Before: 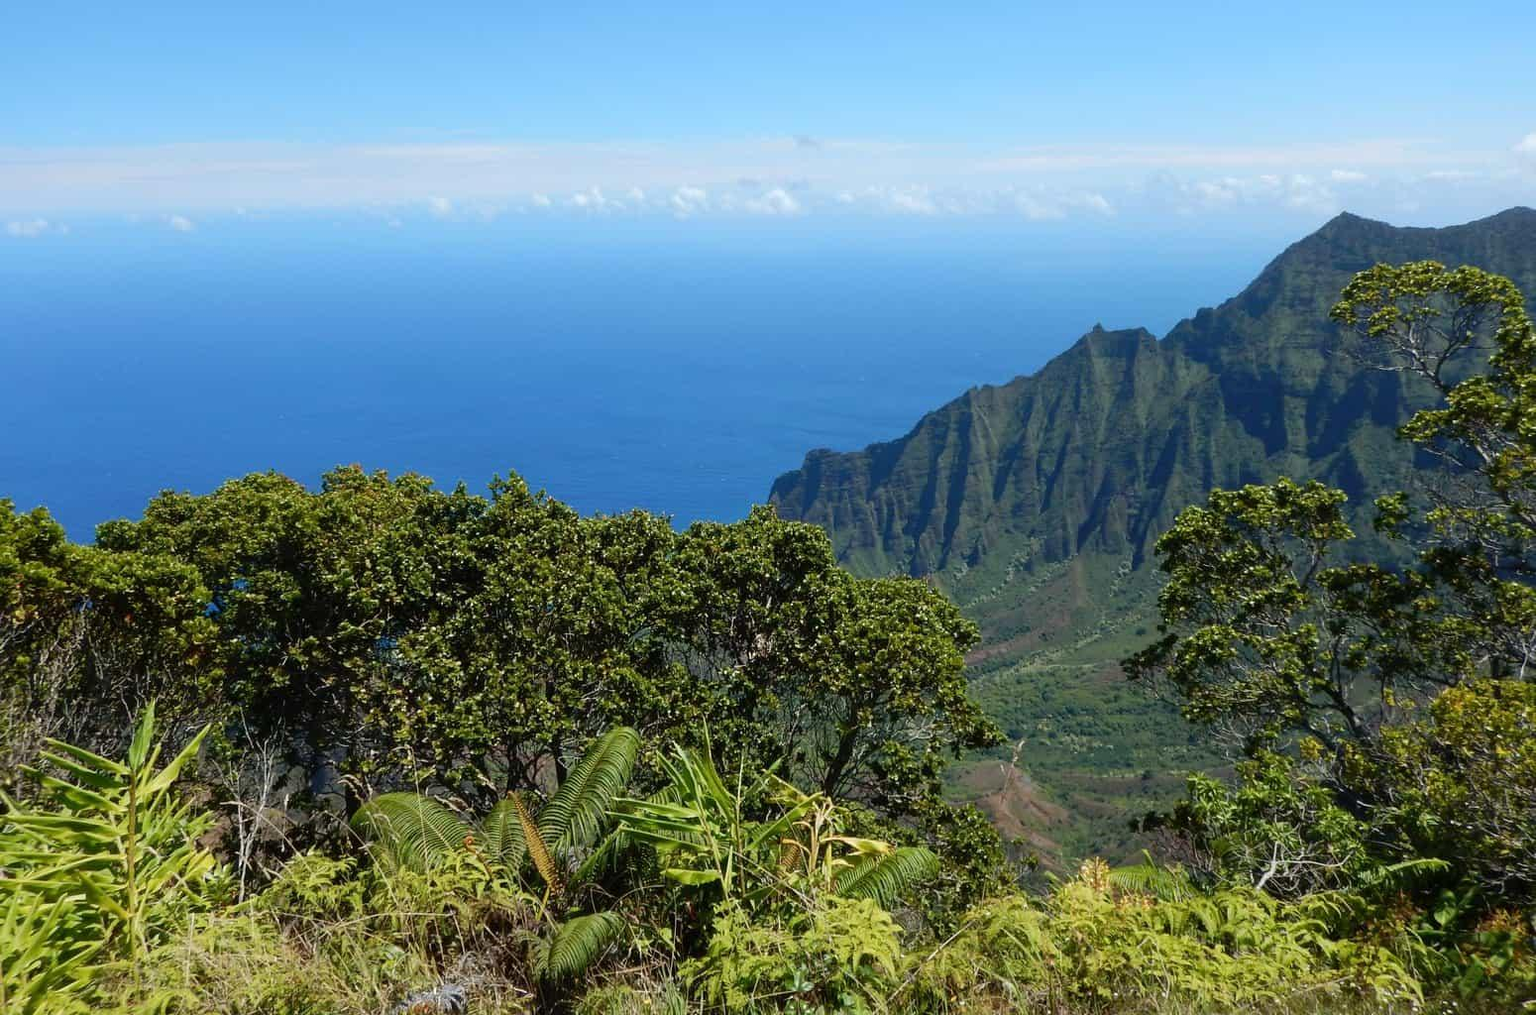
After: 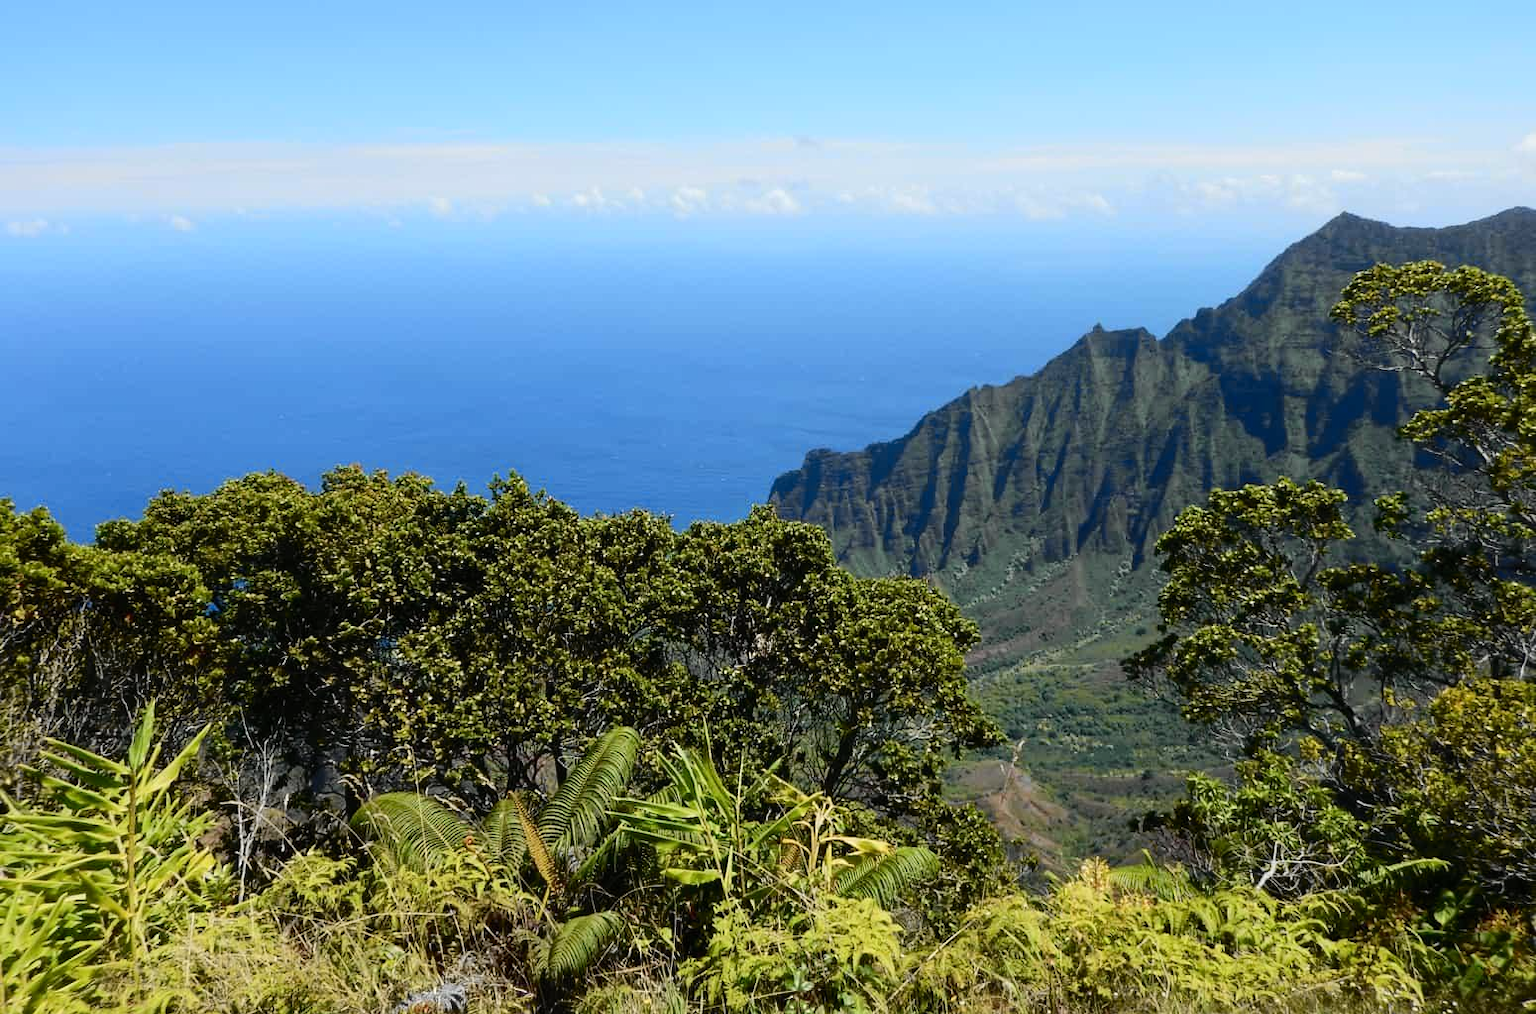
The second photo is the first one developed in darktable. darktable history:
tone curve: curves: ch0 [(0, 0) (0.037, 0.025) (0.131, 0.093) (0.275, 0.256) (0.476, 0.517) (0.607, 0.667) (0.691, 0.745) (0.789, 0.836) (0.911, 0.925) (0.997, 0.995)]; ch1 [(0, 0) (0.301, 0.3) (0.444, 0.45) (0.493, 0.495) (0.507, 0.503) (0.534, 0.533) (0.582, 0.58) (0.658, 0.693) (0.746, 0.77) (1, 1)]; ch2 [(0, 0) (0.246, 0.233) (0.36, 0.352) (0.415, 0.418) (0.476, 0.492) (0.502, 0.504) (0.525, 0.518) (0.539, 0.544) (0.586, 0.602) (0.634, 0.651) (0.706, 0.727) (0.853, 0.852) (1, 0.951)], color space Lab, independent channels, preserve colors none
